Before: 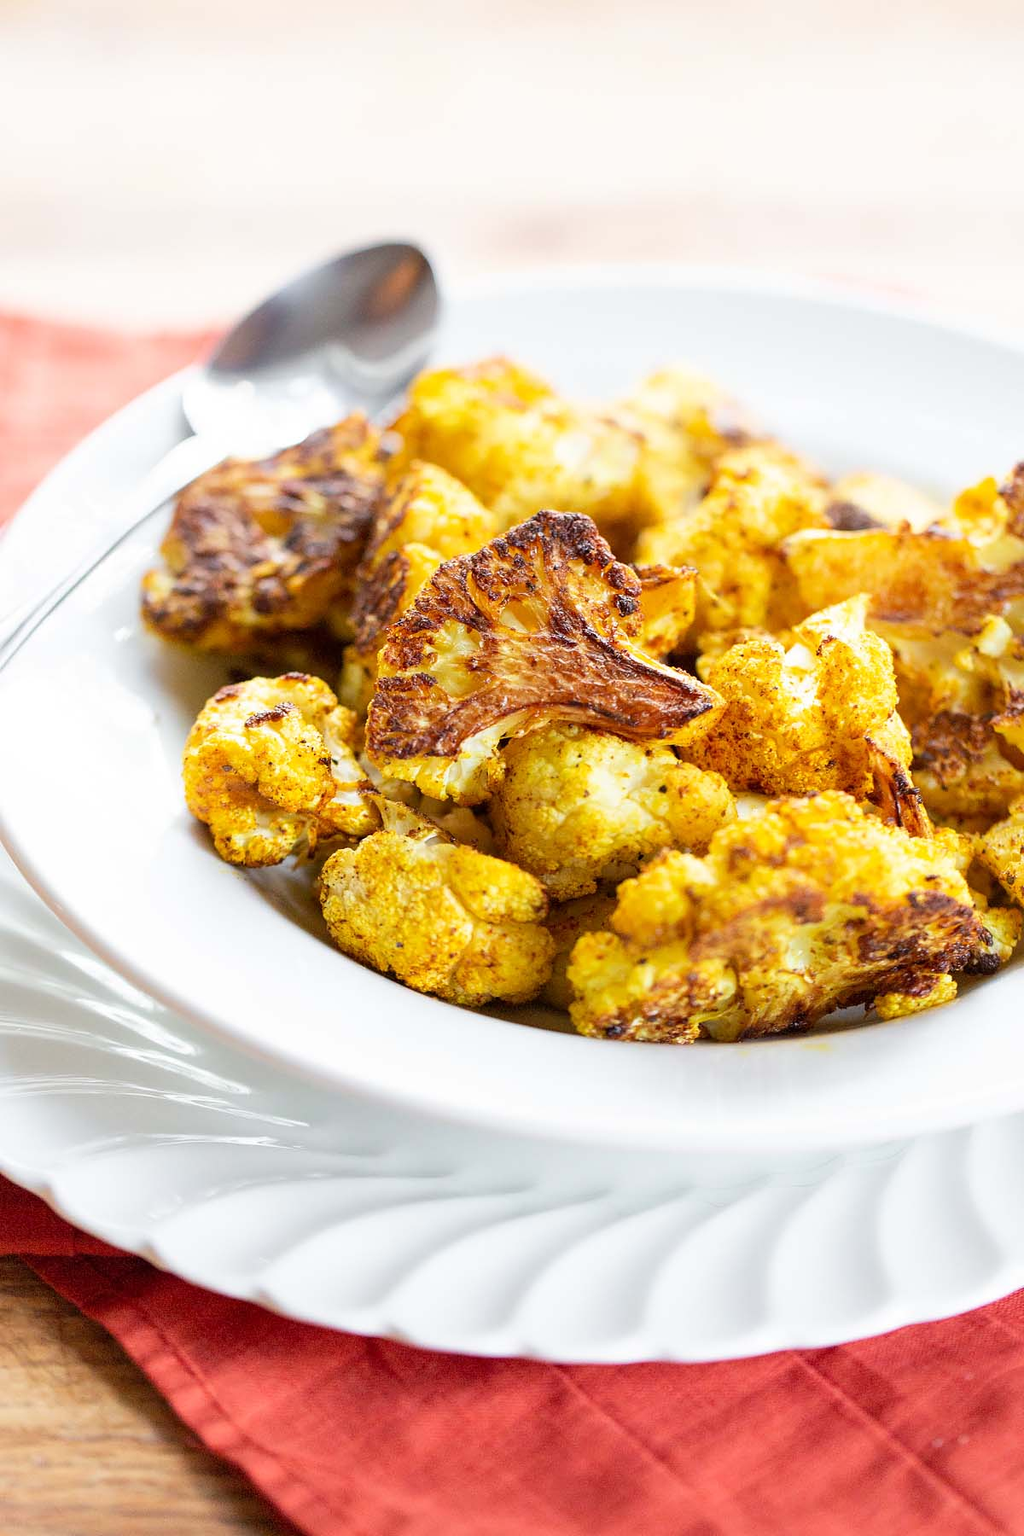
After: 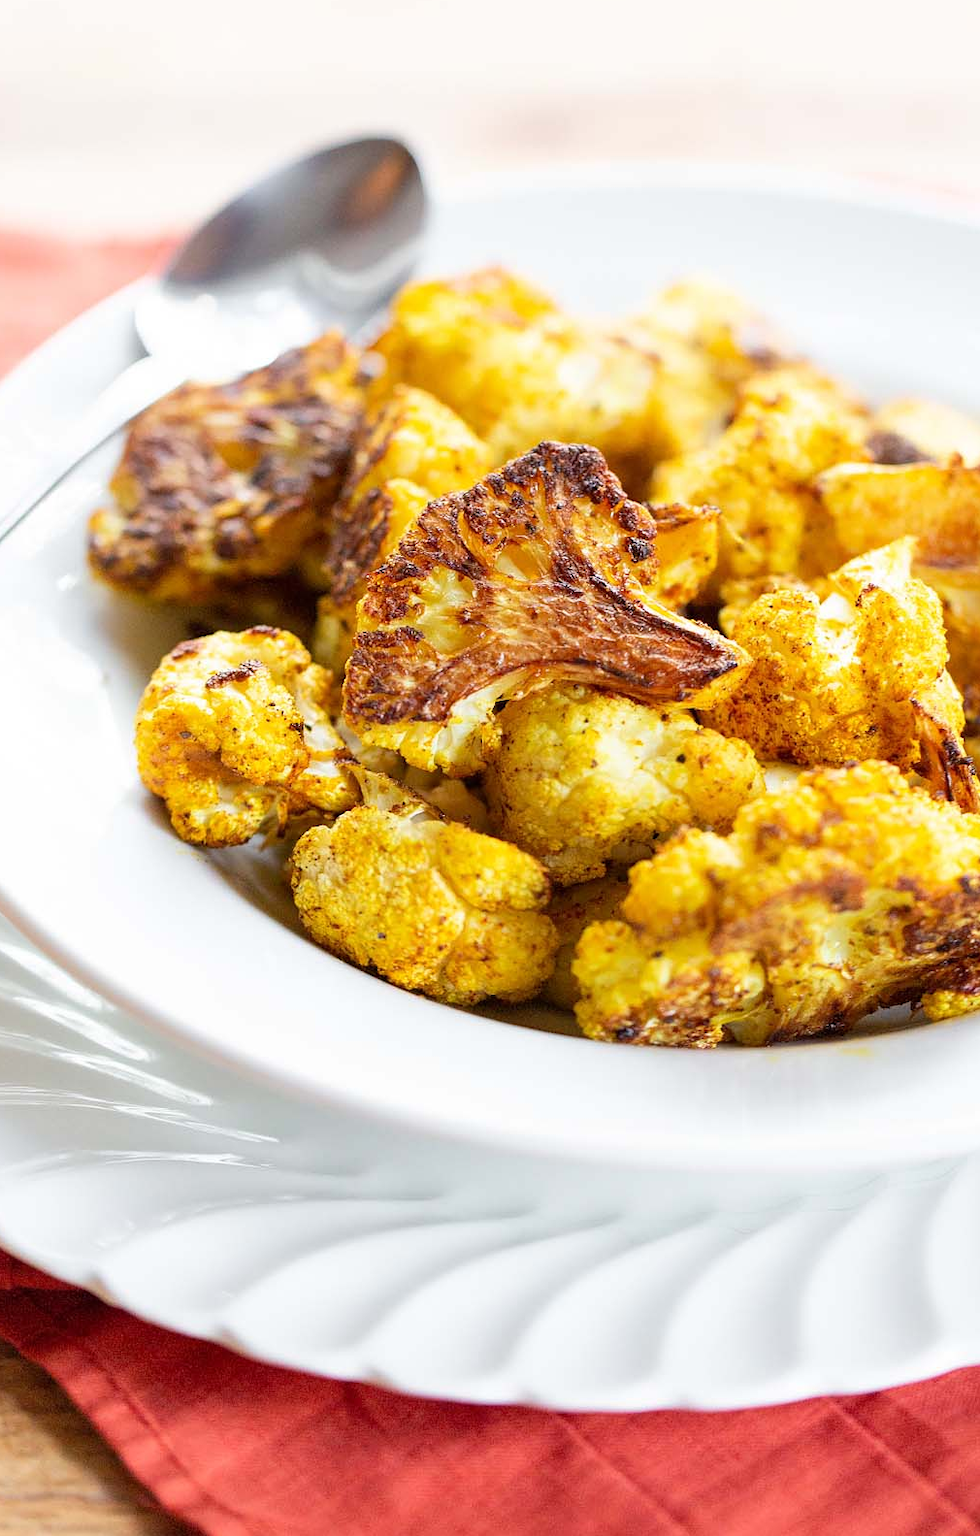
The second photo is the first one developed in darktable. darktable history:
crop: left 6.253%, top 8%, right 9.537%, bottom 4.049%
